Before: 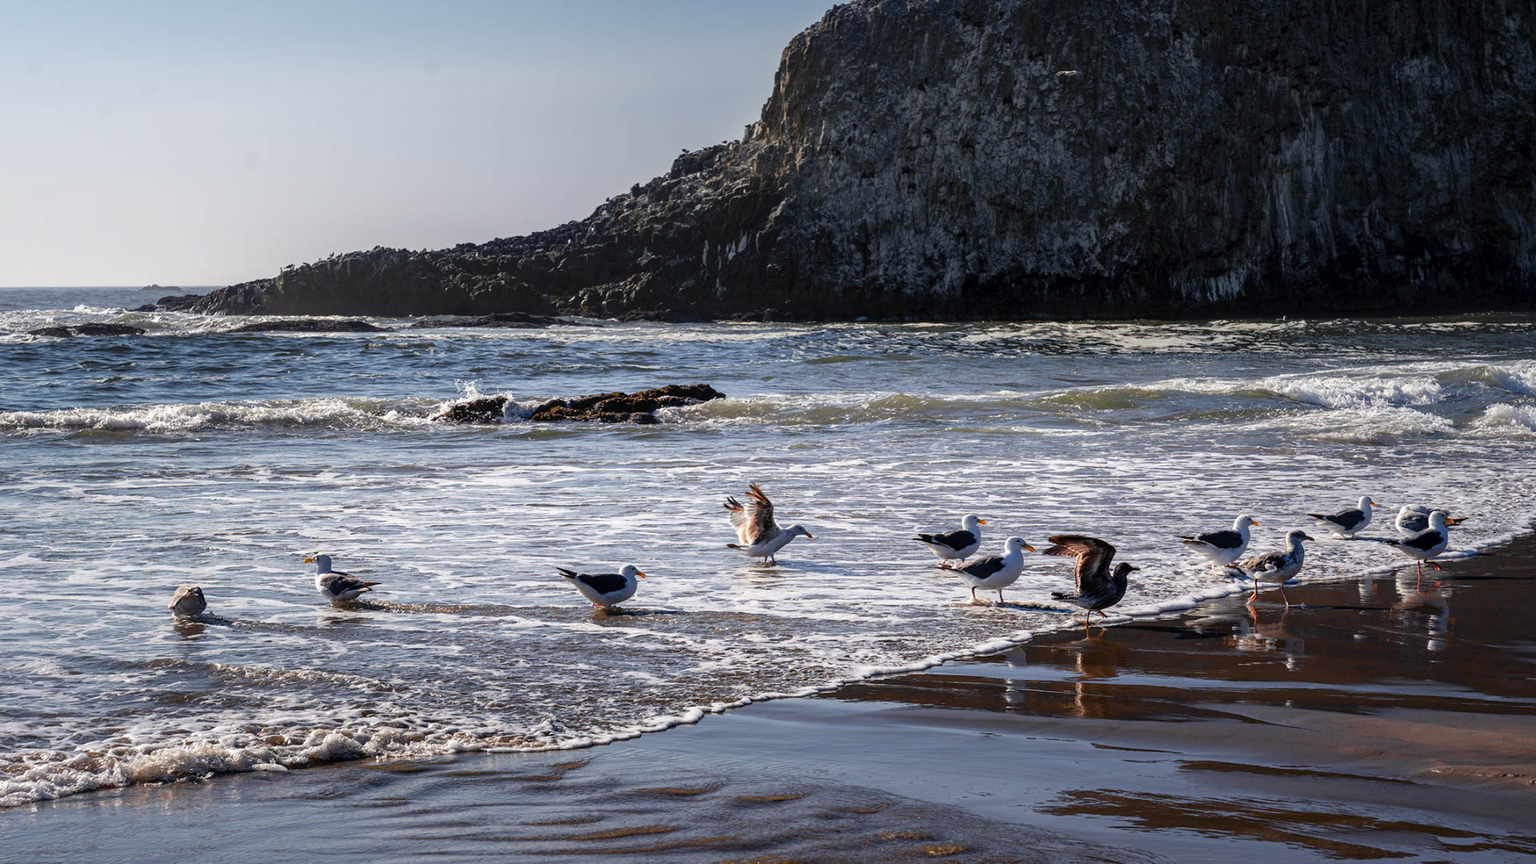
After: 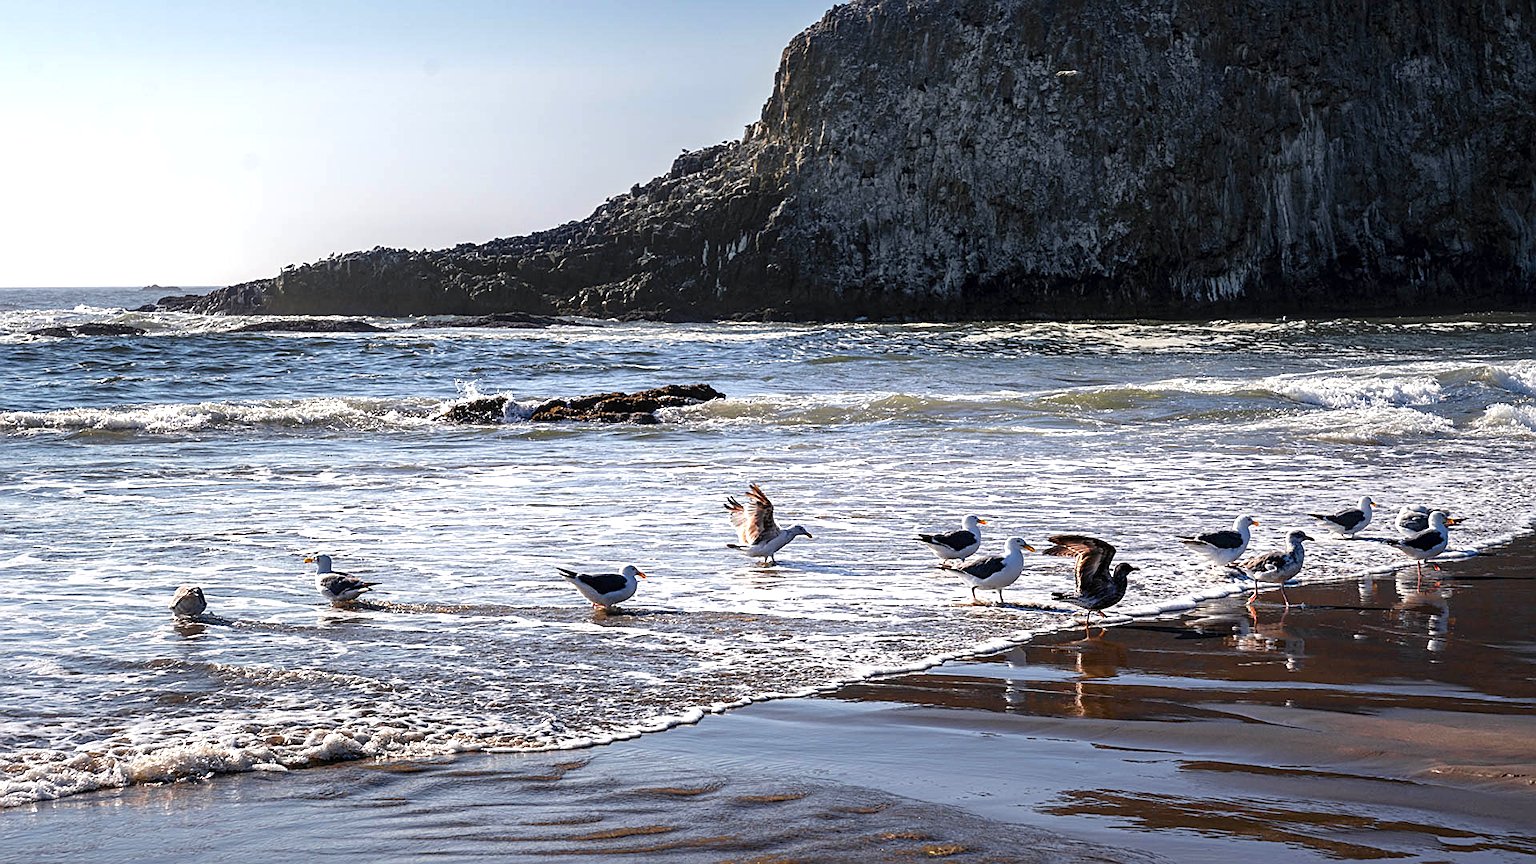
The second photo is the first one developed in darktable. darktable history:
rgb levels: preserve colors max RGB
exposure: exposure 0.6 EV, compensate highlight preservation false
rotate and perspective: crop left 0, crop top 0
sharpen: amount 0.6
